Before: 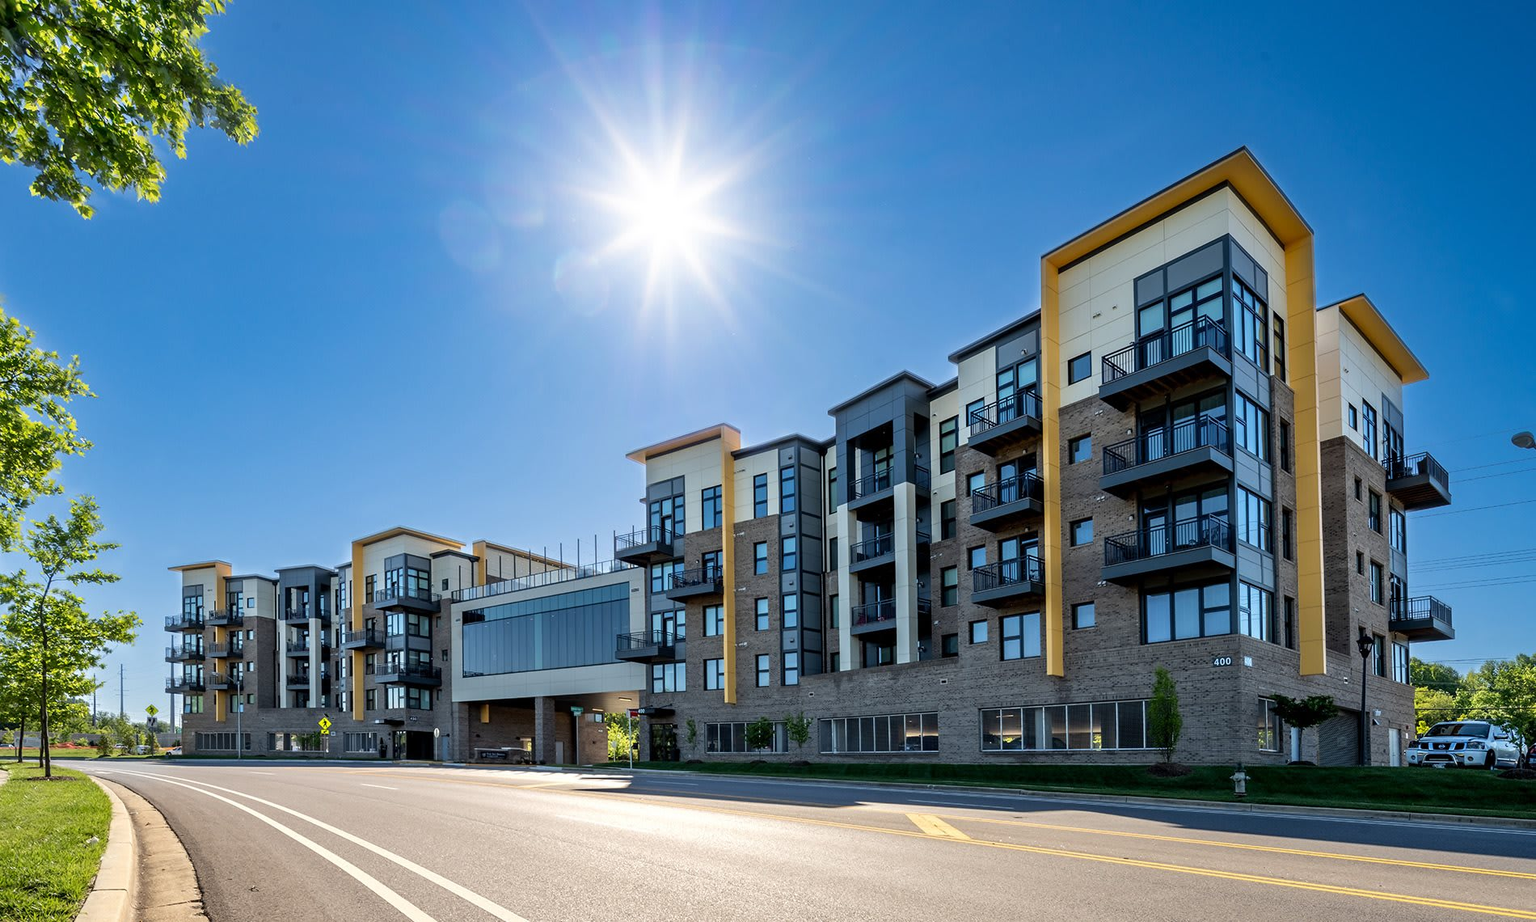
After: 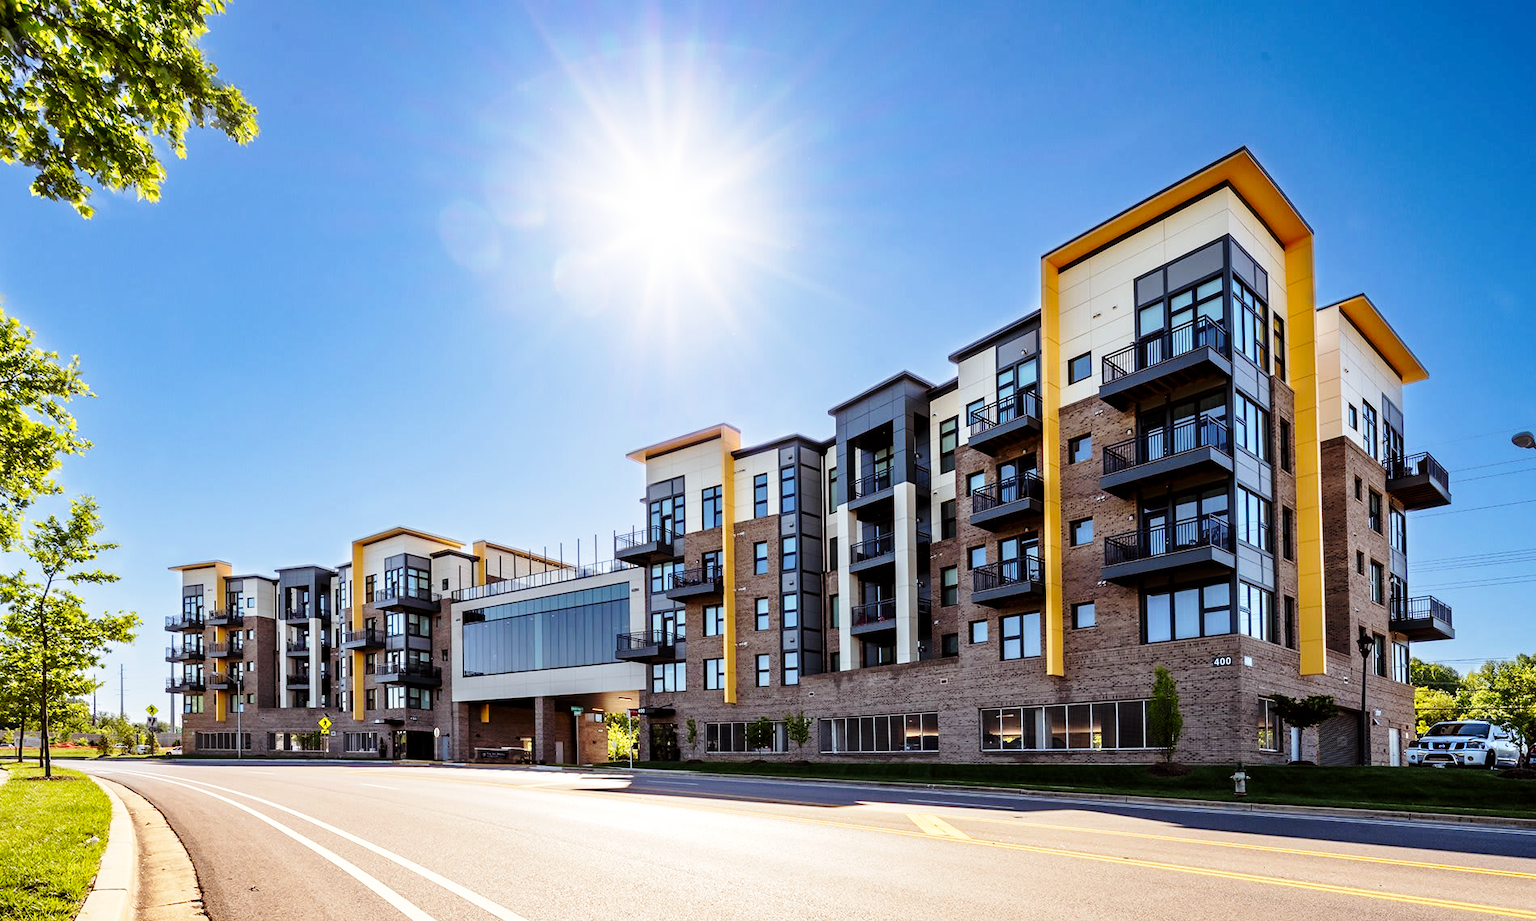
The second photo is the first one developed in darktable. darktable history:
base curve: curves: ch0 [(0, 0) (0.028, 0.03) (0.121, 0.232) (0.46, 0.748) (0.859, 0.968) (1, 1)], preserve colors none
rgb levels: mode RGB, independent channels, levels [[0, 0.5, 1], [0, 0.521, 1], [0, 0.536, 1]]
